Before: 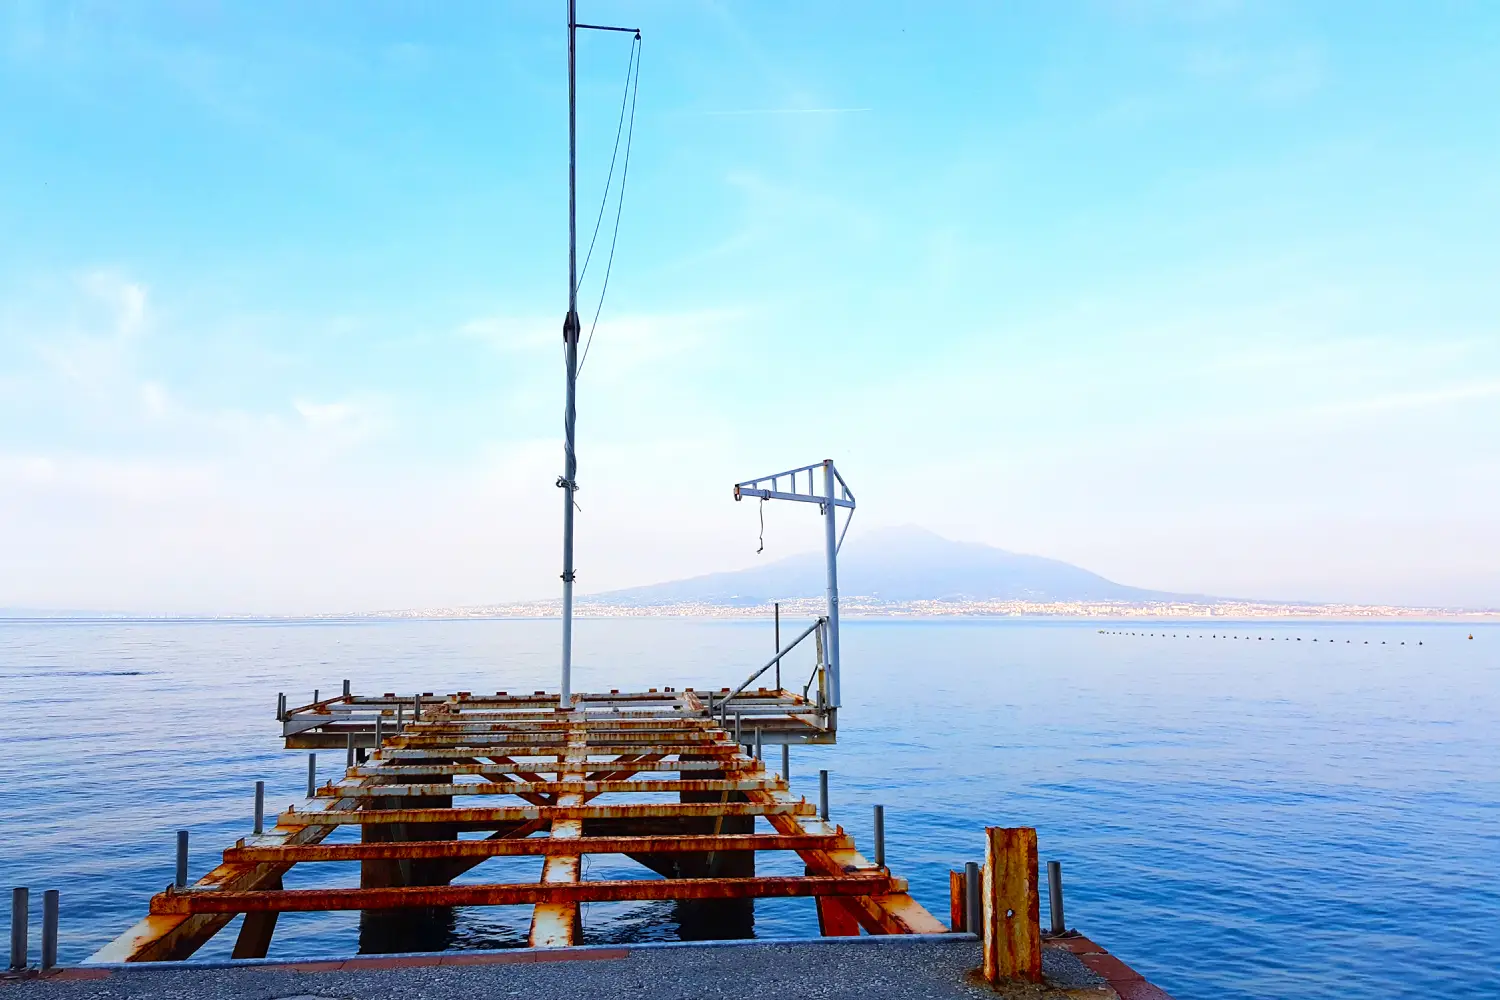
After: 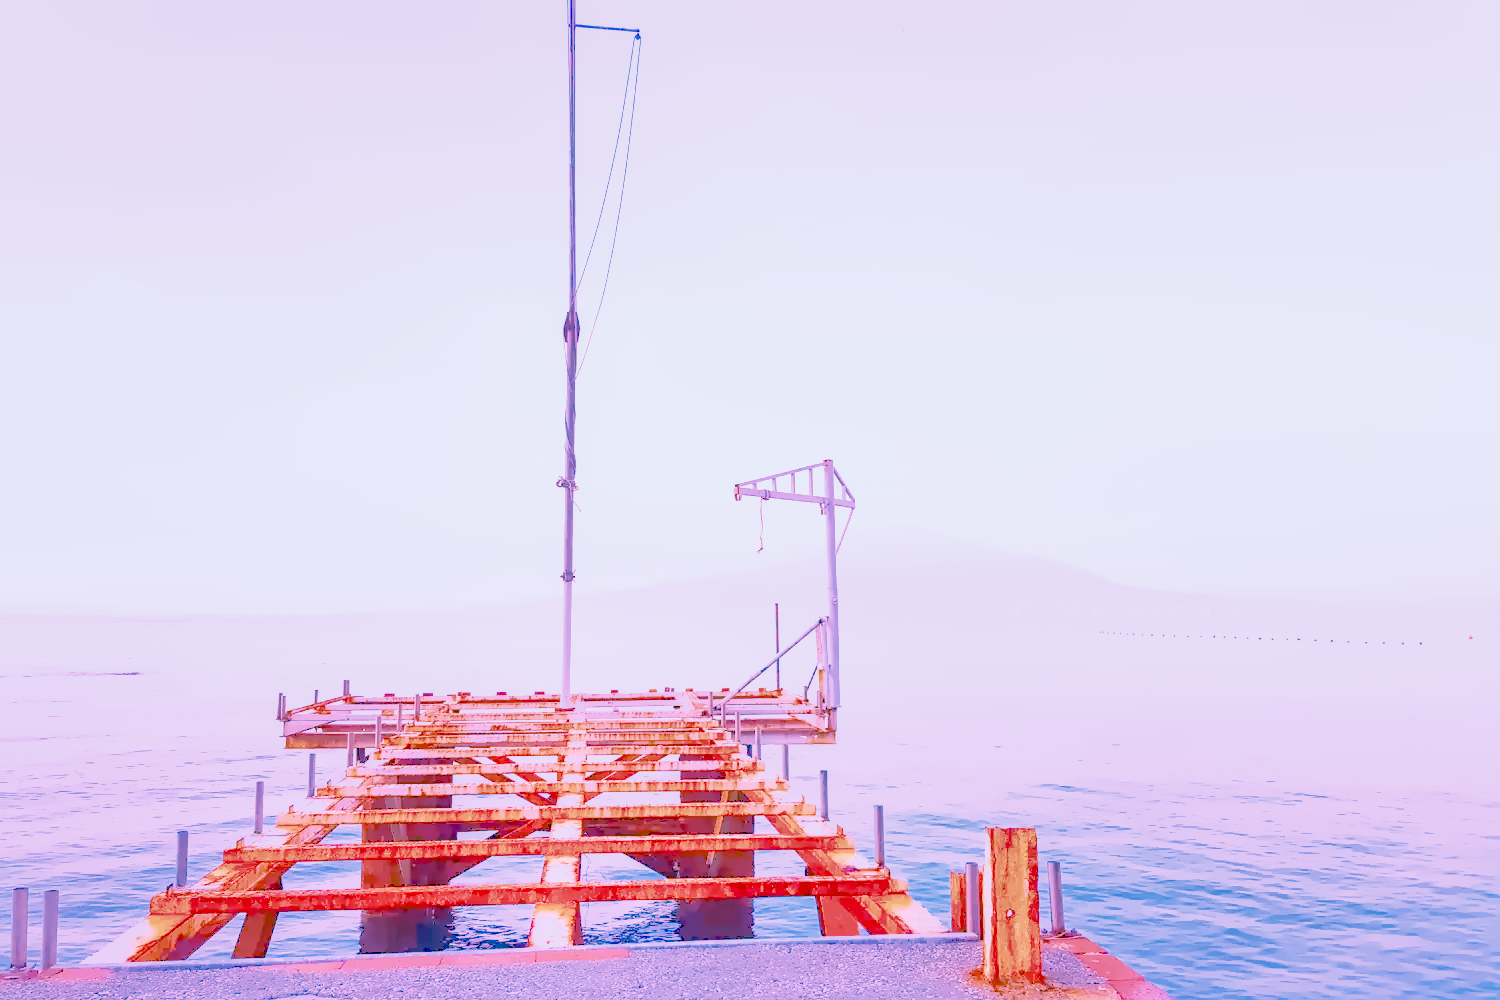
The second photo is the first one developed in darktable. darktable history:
local contrast: on, module defaults
color calibration: illuminant as shot in camera, x 0.358, y 0.373, temperature 4628.91 K
color balance rgb: perceptual saturation grading › global saturation 20%, perceptual saturation grading › highlights -25%, perceptual saturation grading › shadows 25%
denoise (profiled): preserve shadows 1.52, scattering 0.002, a [-1, 0, 0], compensate highlight preservation false
filmic rgb: black relative exposure -7.65 EV, white relative exposure 4.56 EV, hardness 3.61, contrast 1.05
haze removal: compatibility mode true, adaptive false
highlight reconstruction: on, module defaults
hot pixels: on, module defaults
lens correction: scale 1, crop 1, focal 16, aperture 5.6, distance 1000, camera "Canon EOS RP", lens "Canon RF 16mm F2.8 STM"
shadows and highlights: on, module defaults
white balance: red 2.229, blue 1.46
velvia: on, module defaults
exposure: black level correction 0, exposure 1.379 EV, compensate exposure bias true, compensate highlight preservation false
